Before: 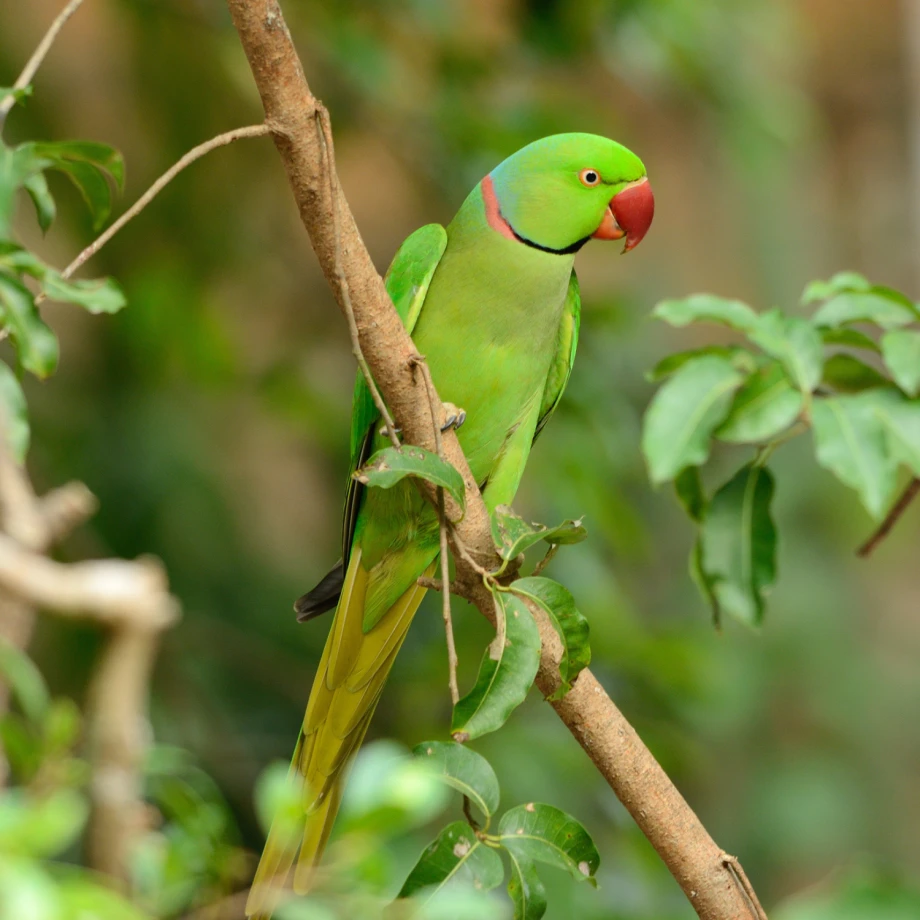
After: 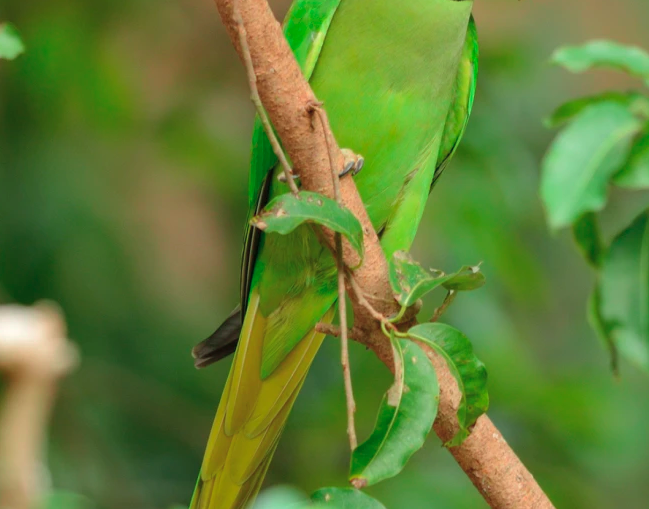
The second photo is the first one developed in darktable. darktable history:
crop: left 11.123%, top 27.61%, right 18.3%, bottom 17.034%
tone curve: curves: ch0 [(0, 0) (0.045, 0.074) (0.883, 0.858) (1, 1)]; ch1 [(0, 0) (0.149, 0.074) (0.379, 0.327) (0.427, 0.401) (0.489, 0.479) (0.505, 0.515) (0.537, 0.573) (0.563, 0.599) (1, 1)]; ch2 [(0, 0) (0.307, 0.298) (0.388, 0.375) (0.443, 0.456) (0.485, 0.492) (1, 1)], color space Lab, independent channels, preserve colors none
